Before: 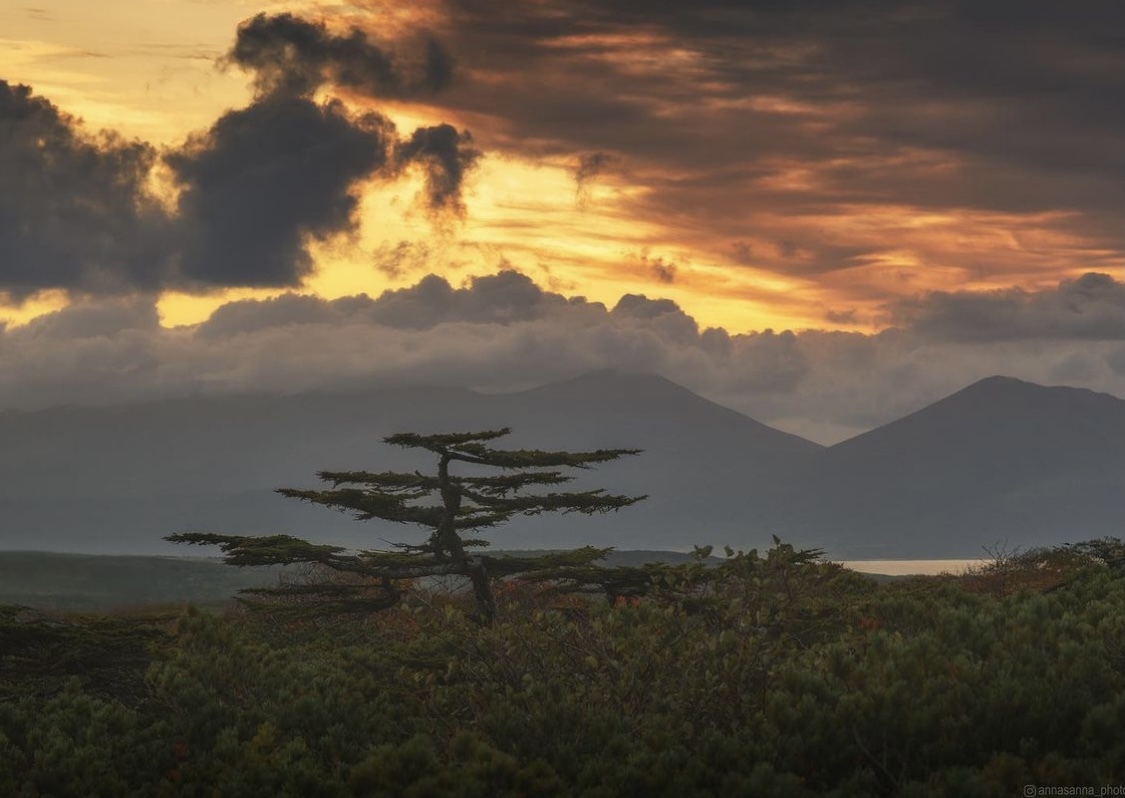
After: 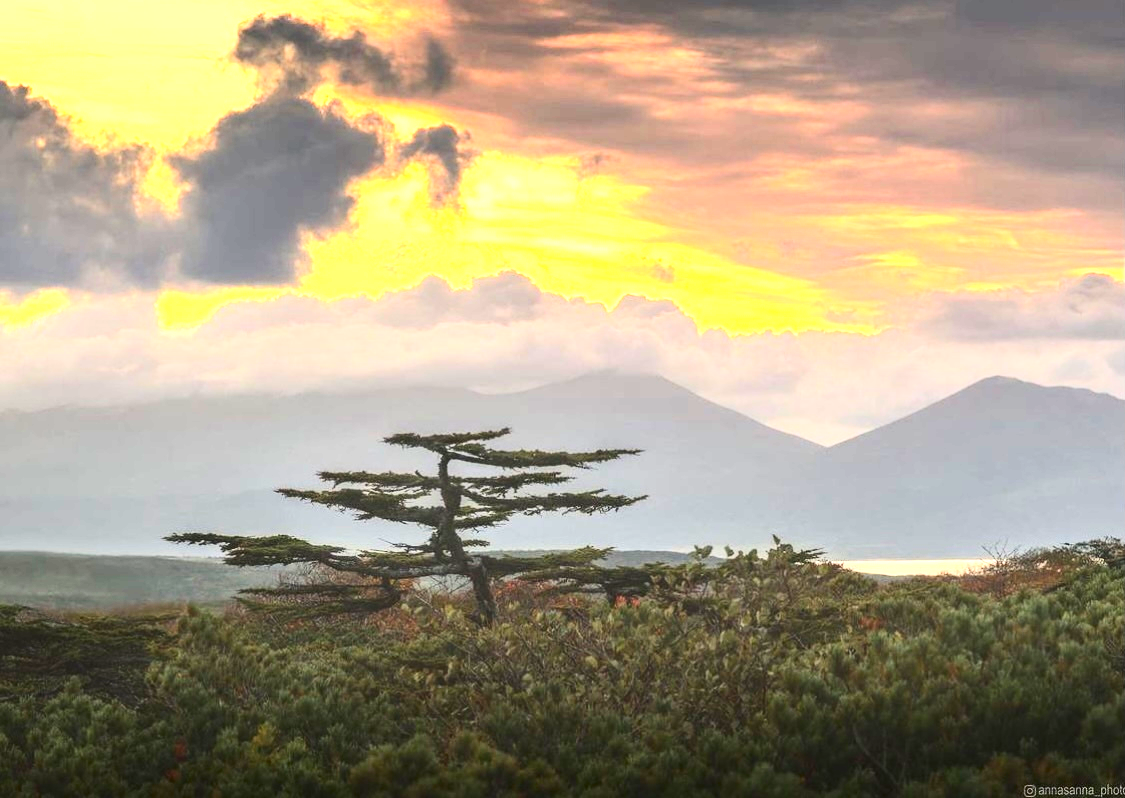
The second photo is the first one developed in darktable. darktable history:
exposure: black level correction 0, exposure 2.111 EV, compensate exposure bias true, compensate highlight preservation false
contrast brightness saturation: contrast 0.273
